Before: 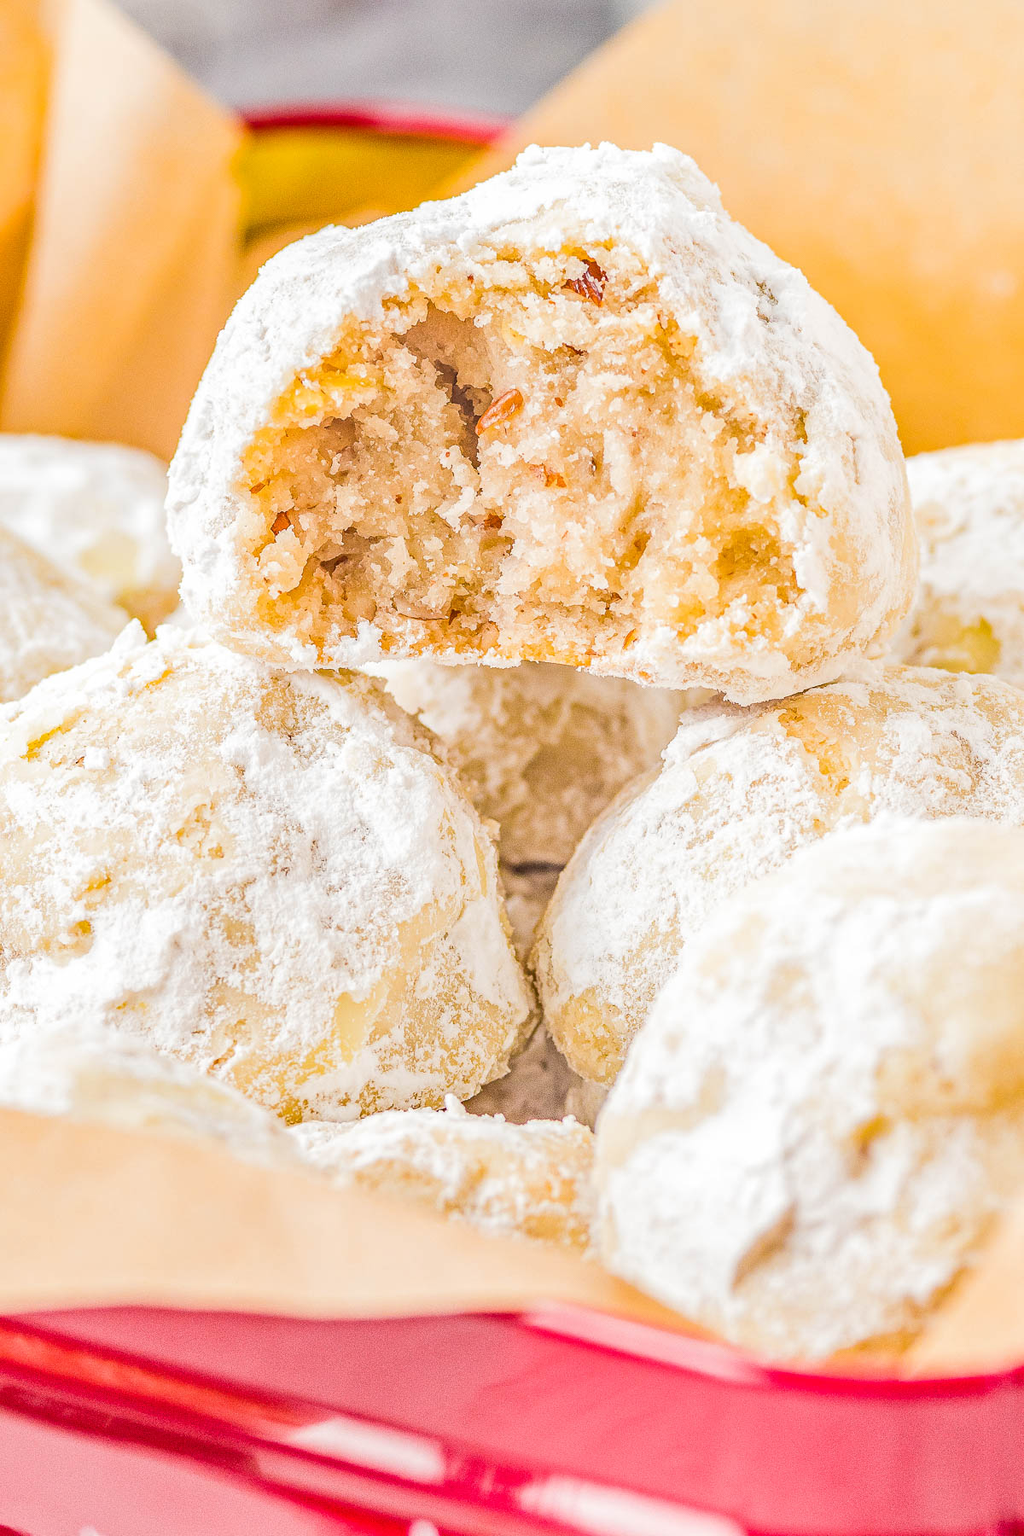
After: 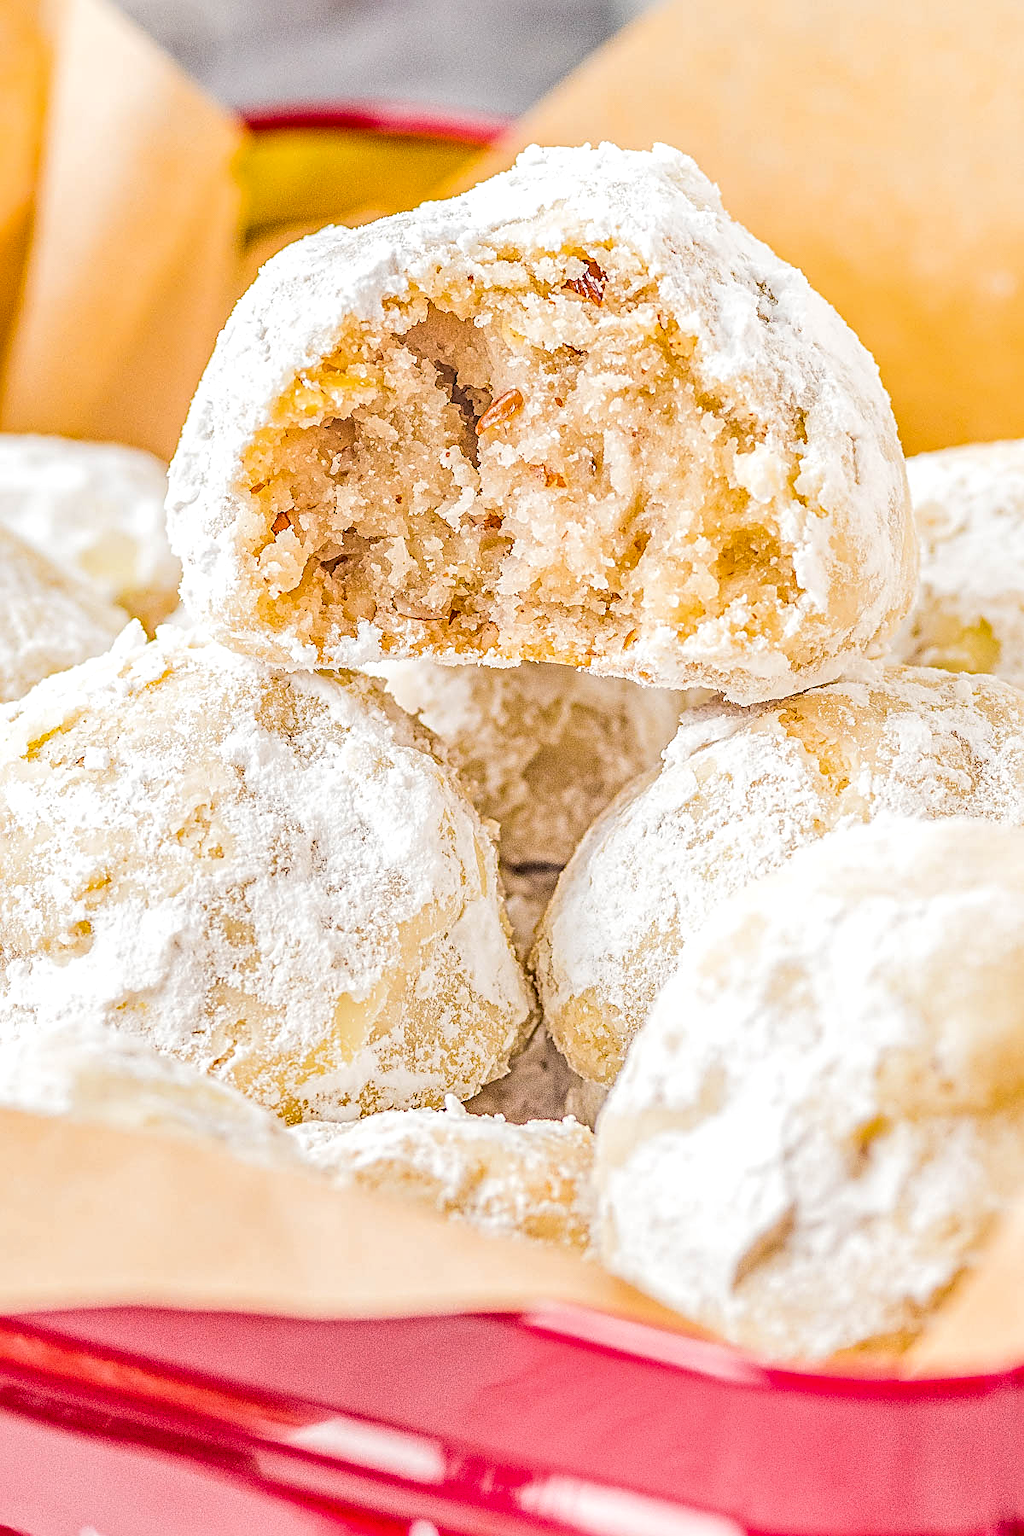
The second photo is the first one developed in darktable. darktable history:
local contrast: on, module defaults
sharpen: radius 2.548, amount 0.642
